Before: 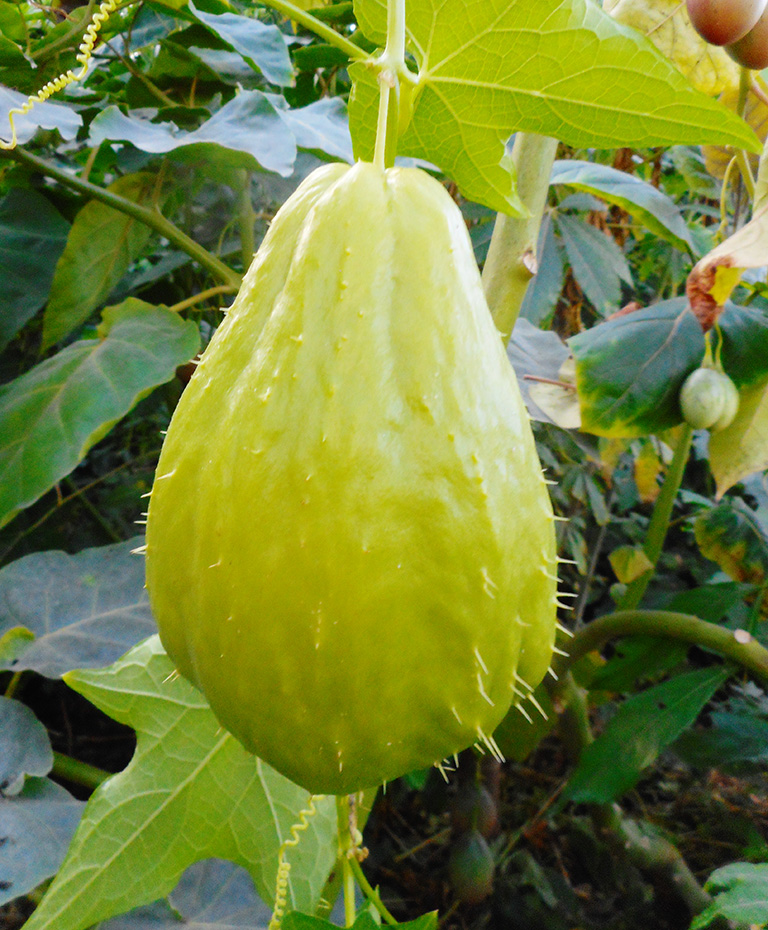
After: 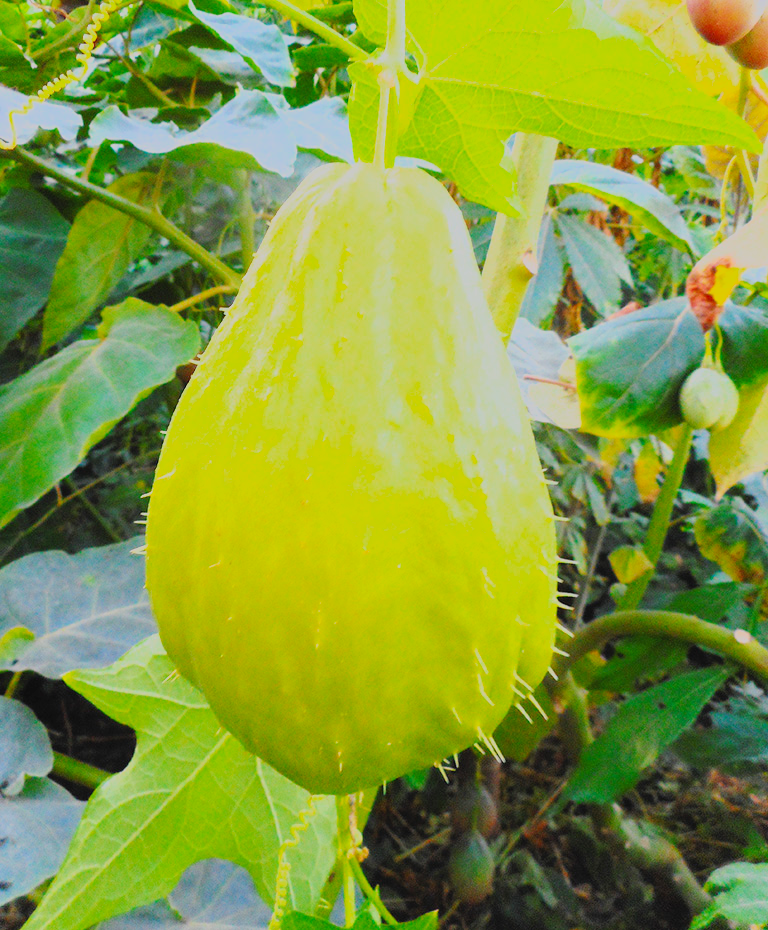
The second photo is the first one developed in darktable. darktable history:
exposure: black level correction 0, exposure 1.2 EV, compensate exposure bias true, compensate highlight preservation false
lowpass: radius 0.1, contrast 0.85, saturation 1.1, unbound 0
filmic rgb: black relative exposure -7.65 EV, white relative exposure 4.56 EV, hardness 3.61
